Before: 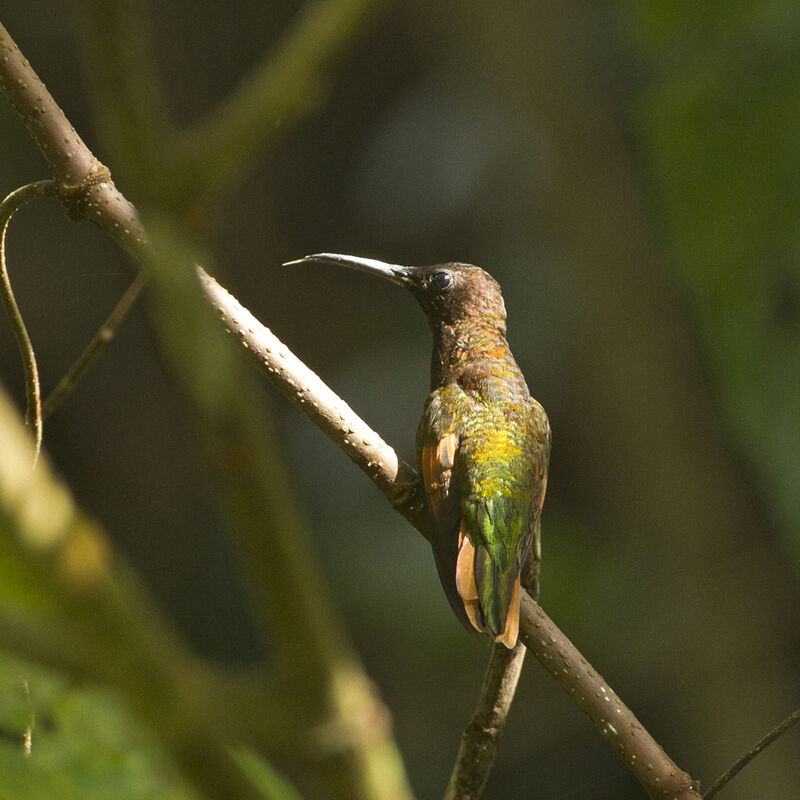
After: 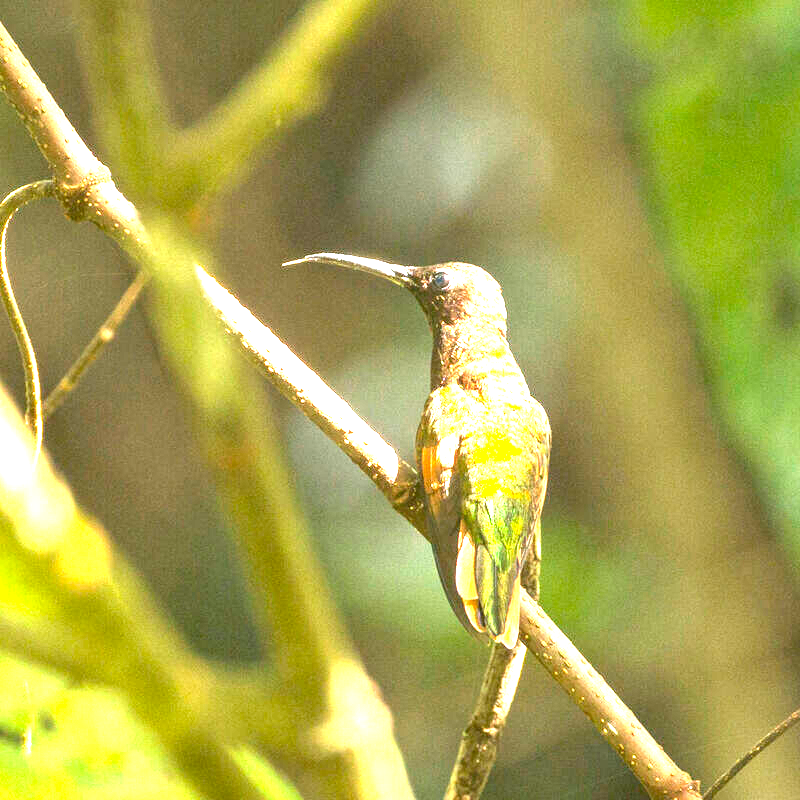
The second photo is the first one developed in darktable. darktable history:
exposure: exposure 2.94 EV, compensate highlight preservation false
local contrast: on, module defaults
